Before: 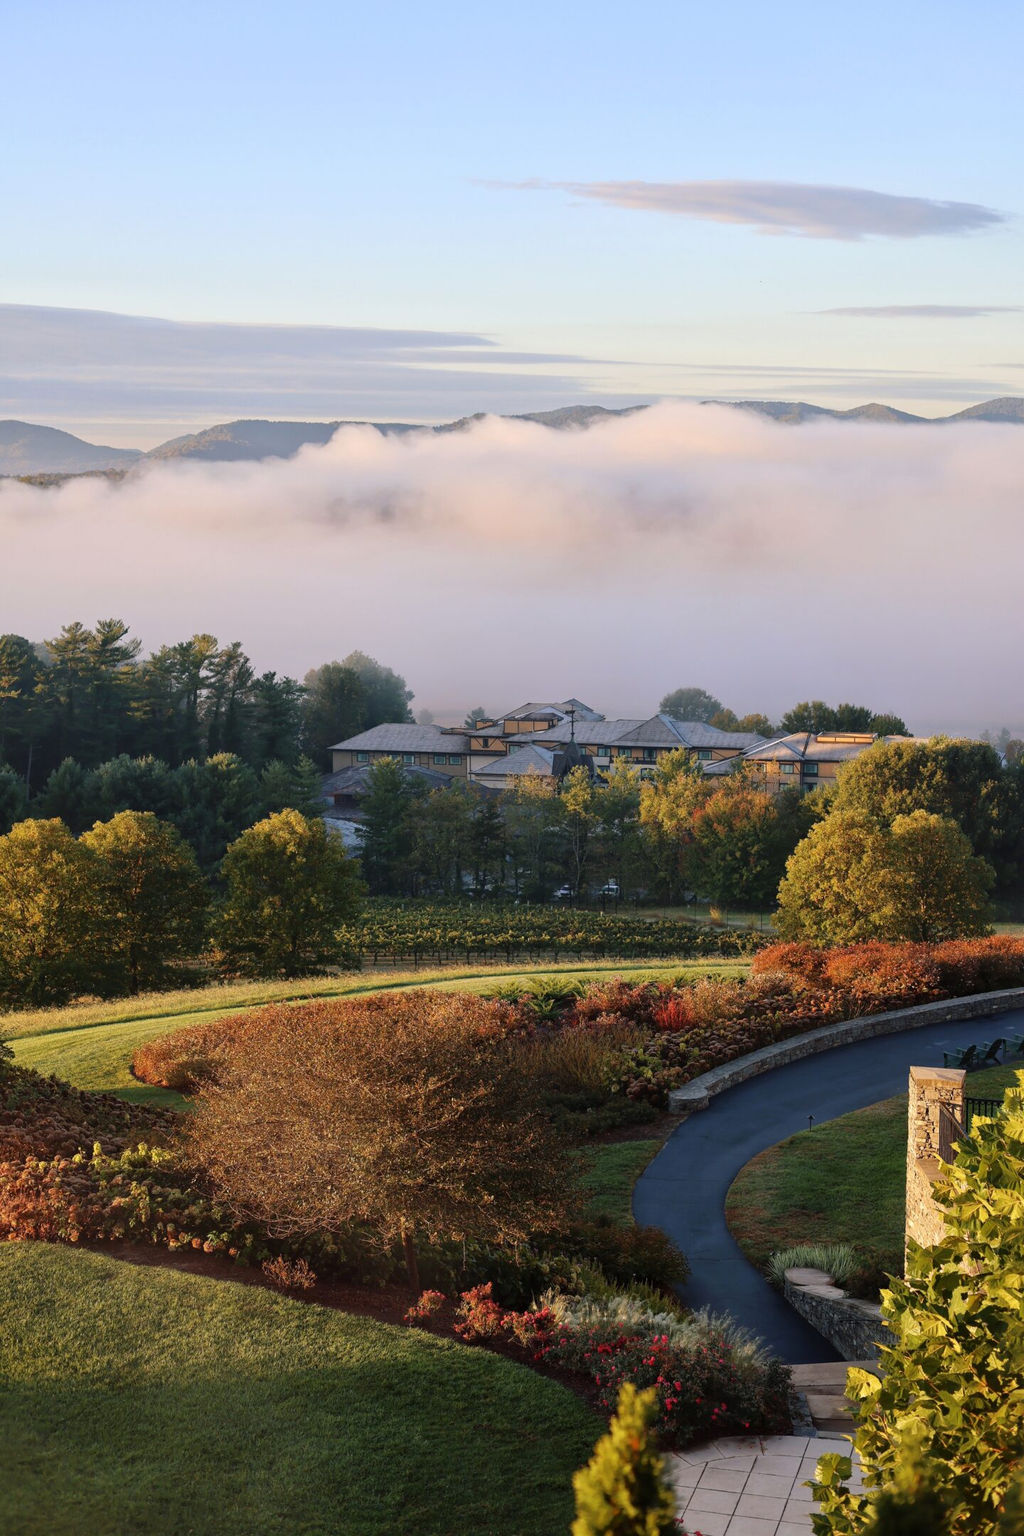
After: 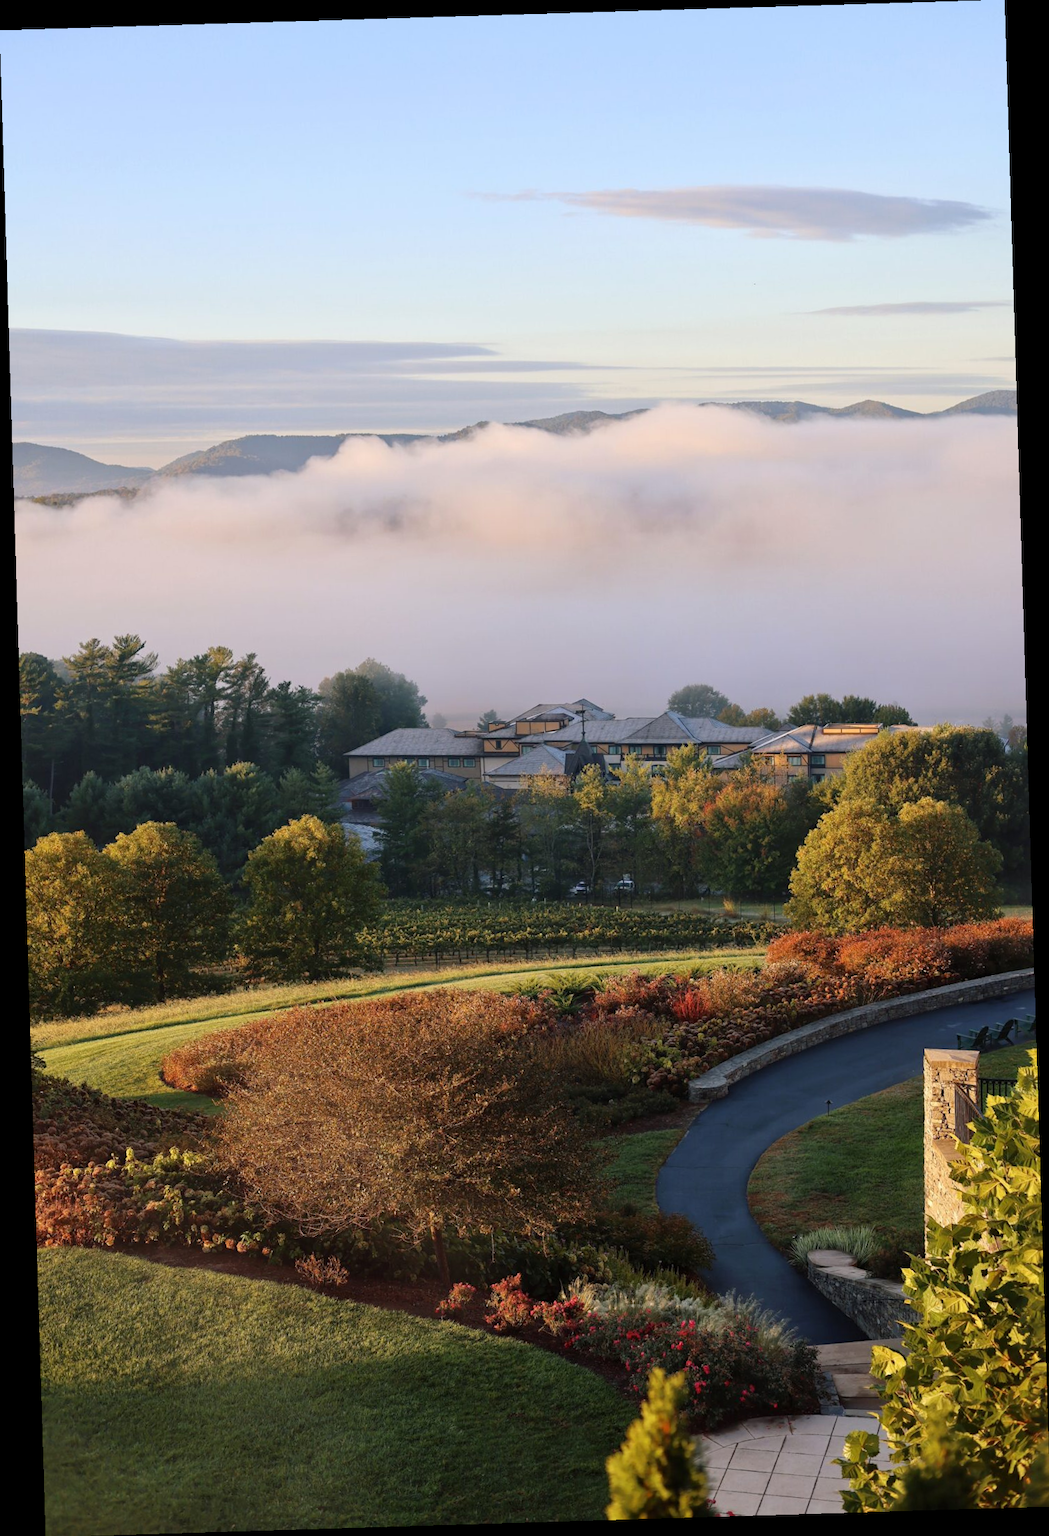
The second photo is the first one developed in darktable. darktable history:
rotate and perspective: rotation -1.75°, automatic cropping off
white balance: emerald 1
